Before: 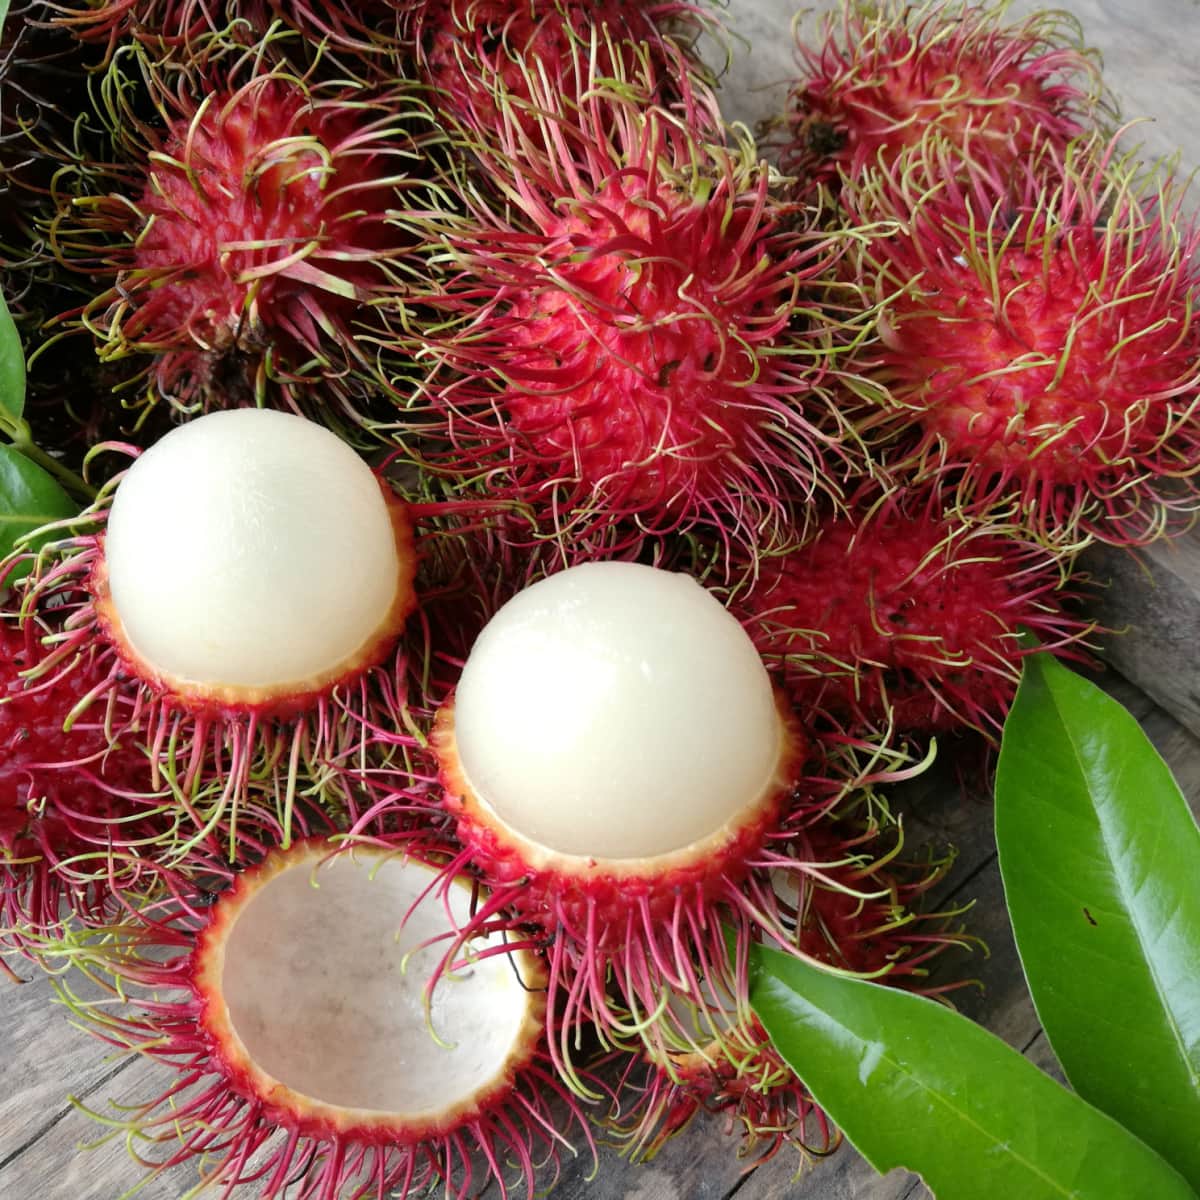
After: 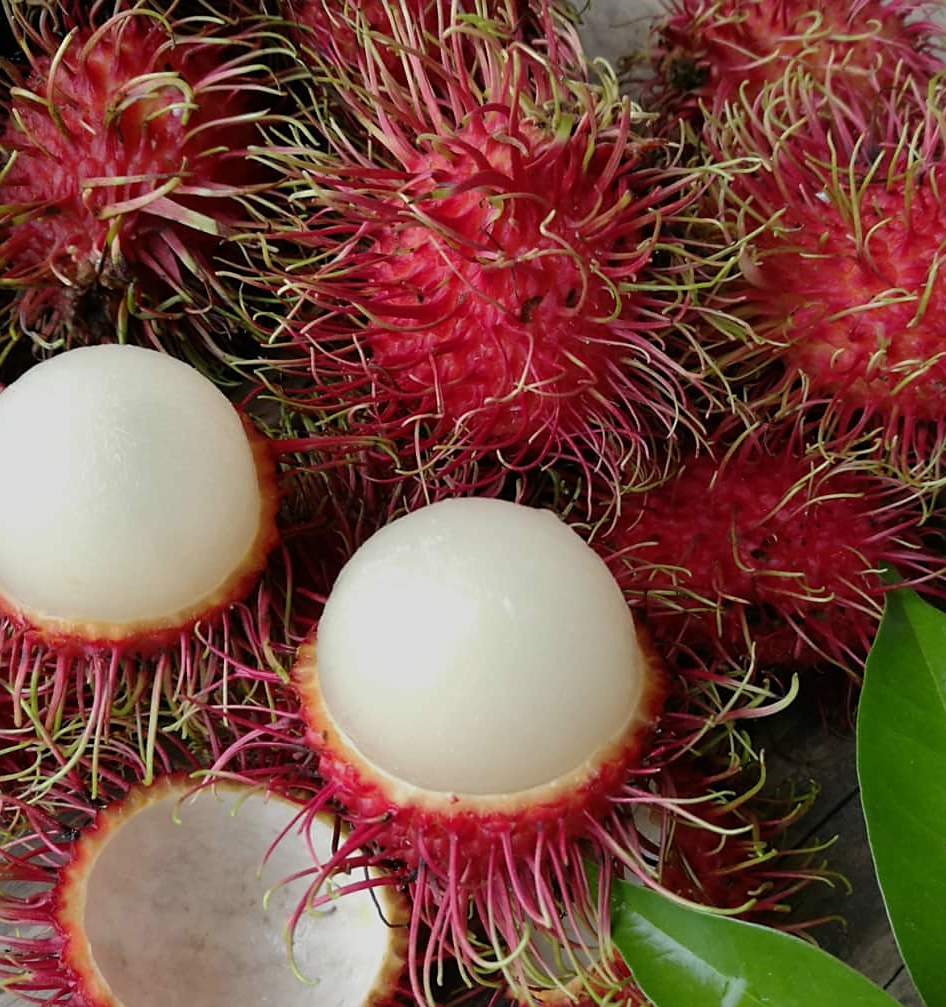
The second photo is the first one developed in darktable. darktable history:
sharpen: radius 1.891, amount 0.397, threshold 1.331
crop: left 11.574%, top 5.369%, right 9.555%, bottom 10.667%
exposure: exposure -0.486 EV, compensate exposure bias true, compensate highlight preservation false
